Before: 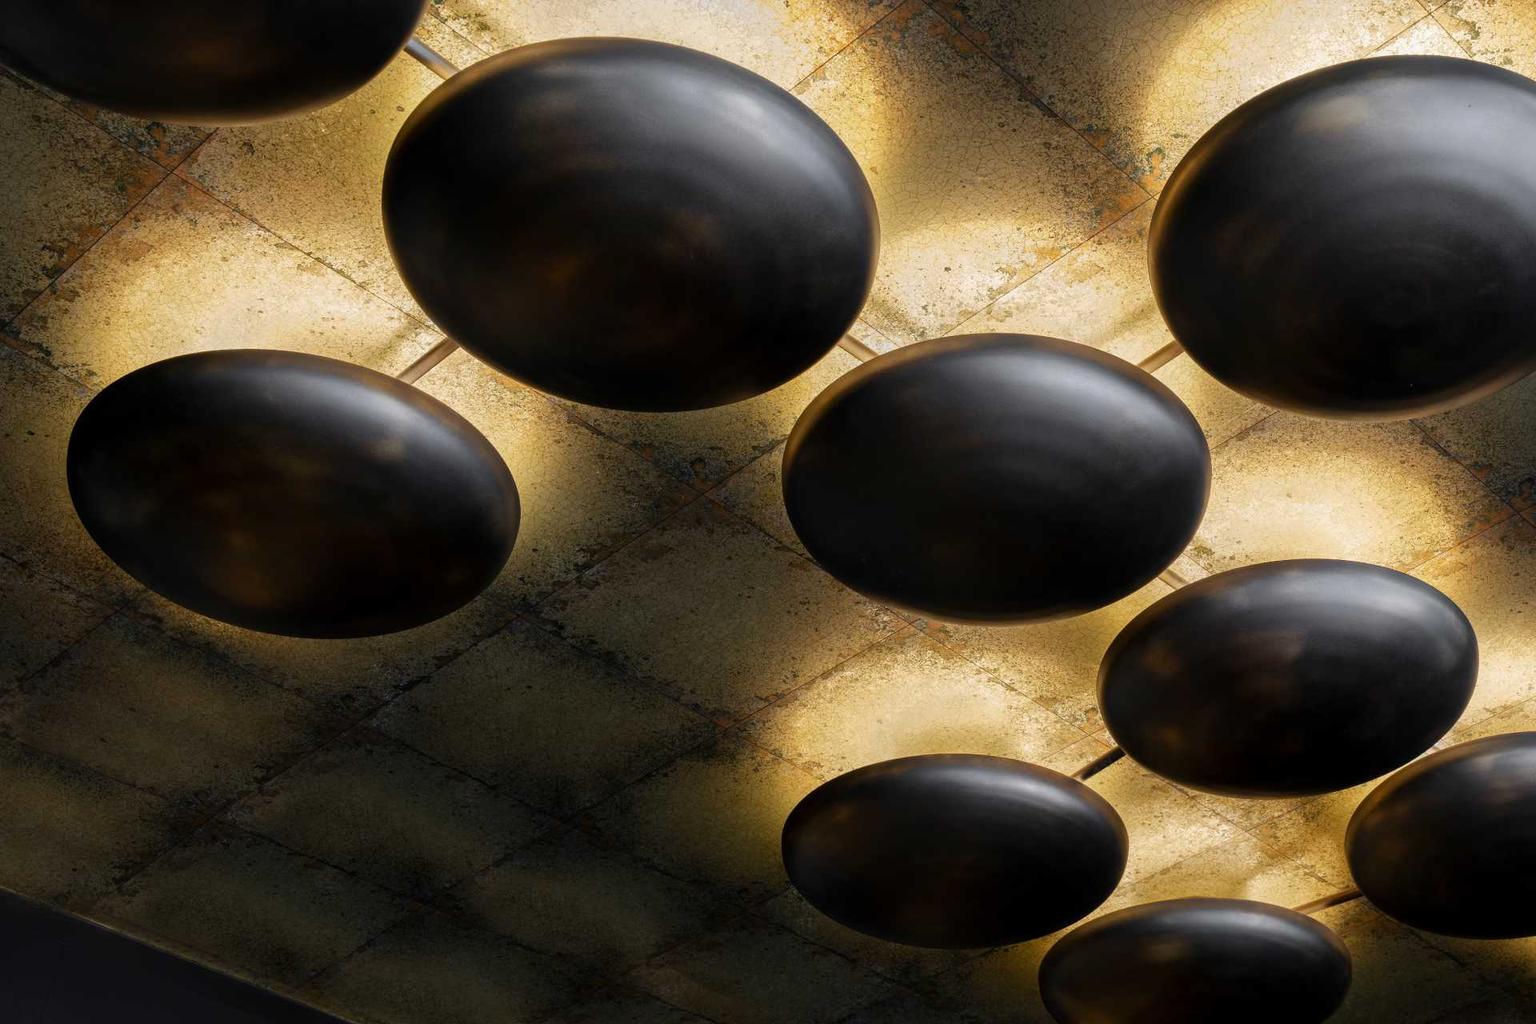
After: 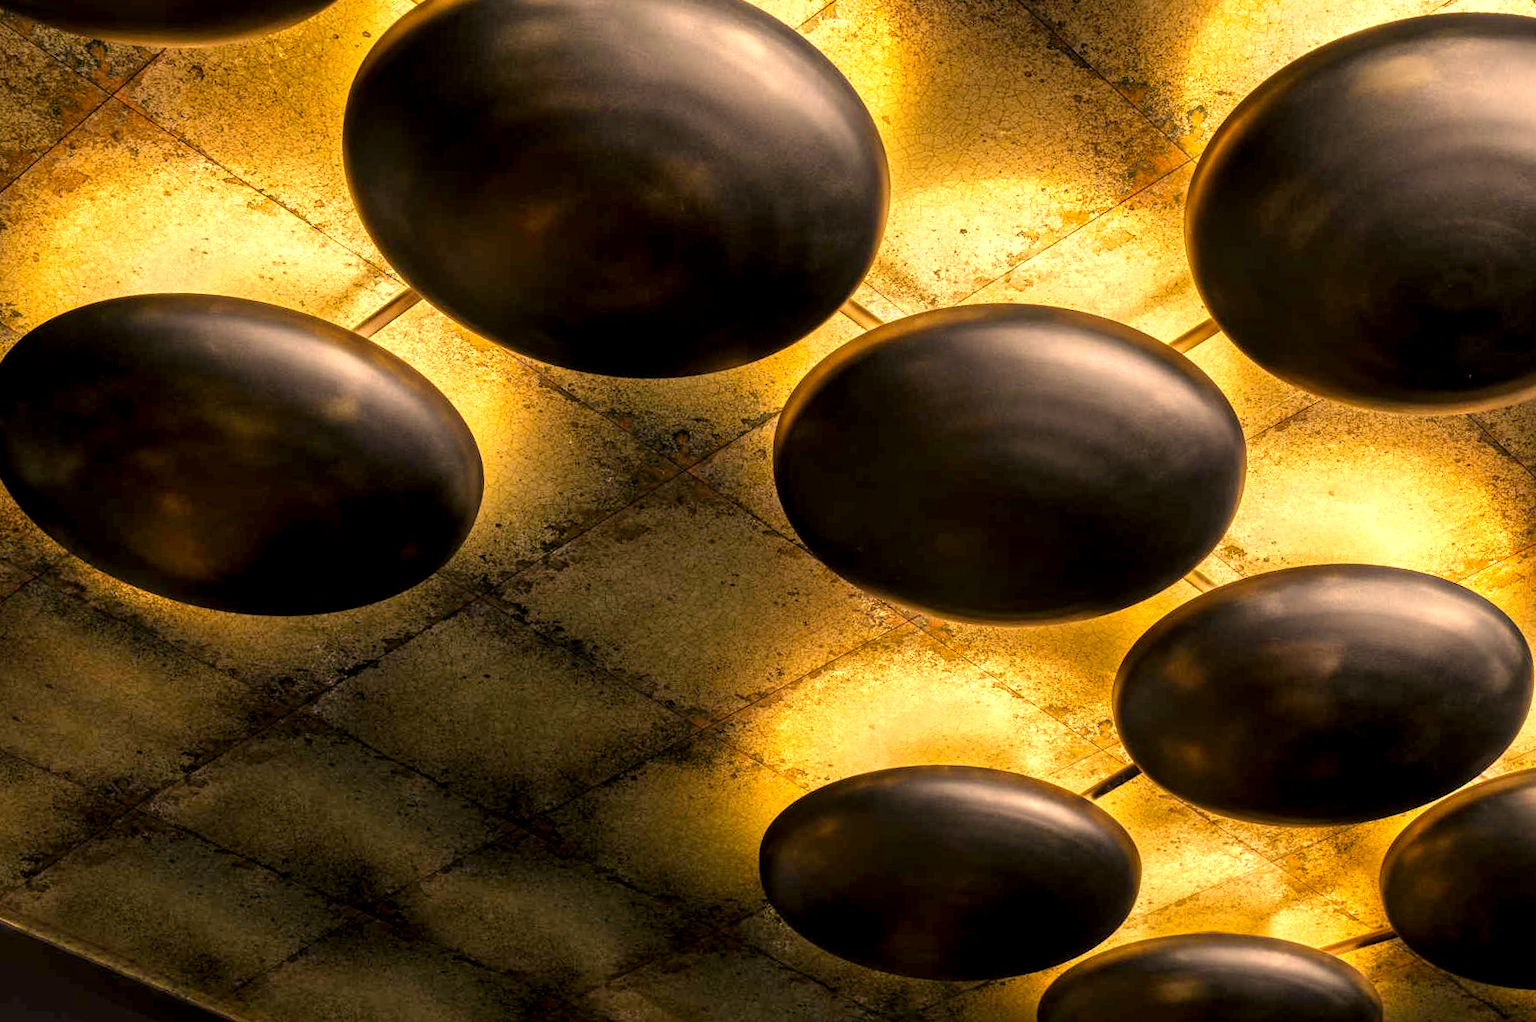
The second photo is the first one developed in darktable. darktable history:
color correction: highlights a* 18.06, highlights b* 35.72, shadows a* 1.32, shadows b* 6.02, saturation 1.02
shadows and highlights: shadows 33.04, highlights -47.45, compress 49.9%, soften with gaussian
crop and rotate: angle -1.93°, left 3.092%, top 4.243%, right 1.625%, bottom 0.54%
exposure: black level correction 0.001, exposure 0.498 EV, compensate highlight preservation false
local contrast: highlights 58%, detail 146%
